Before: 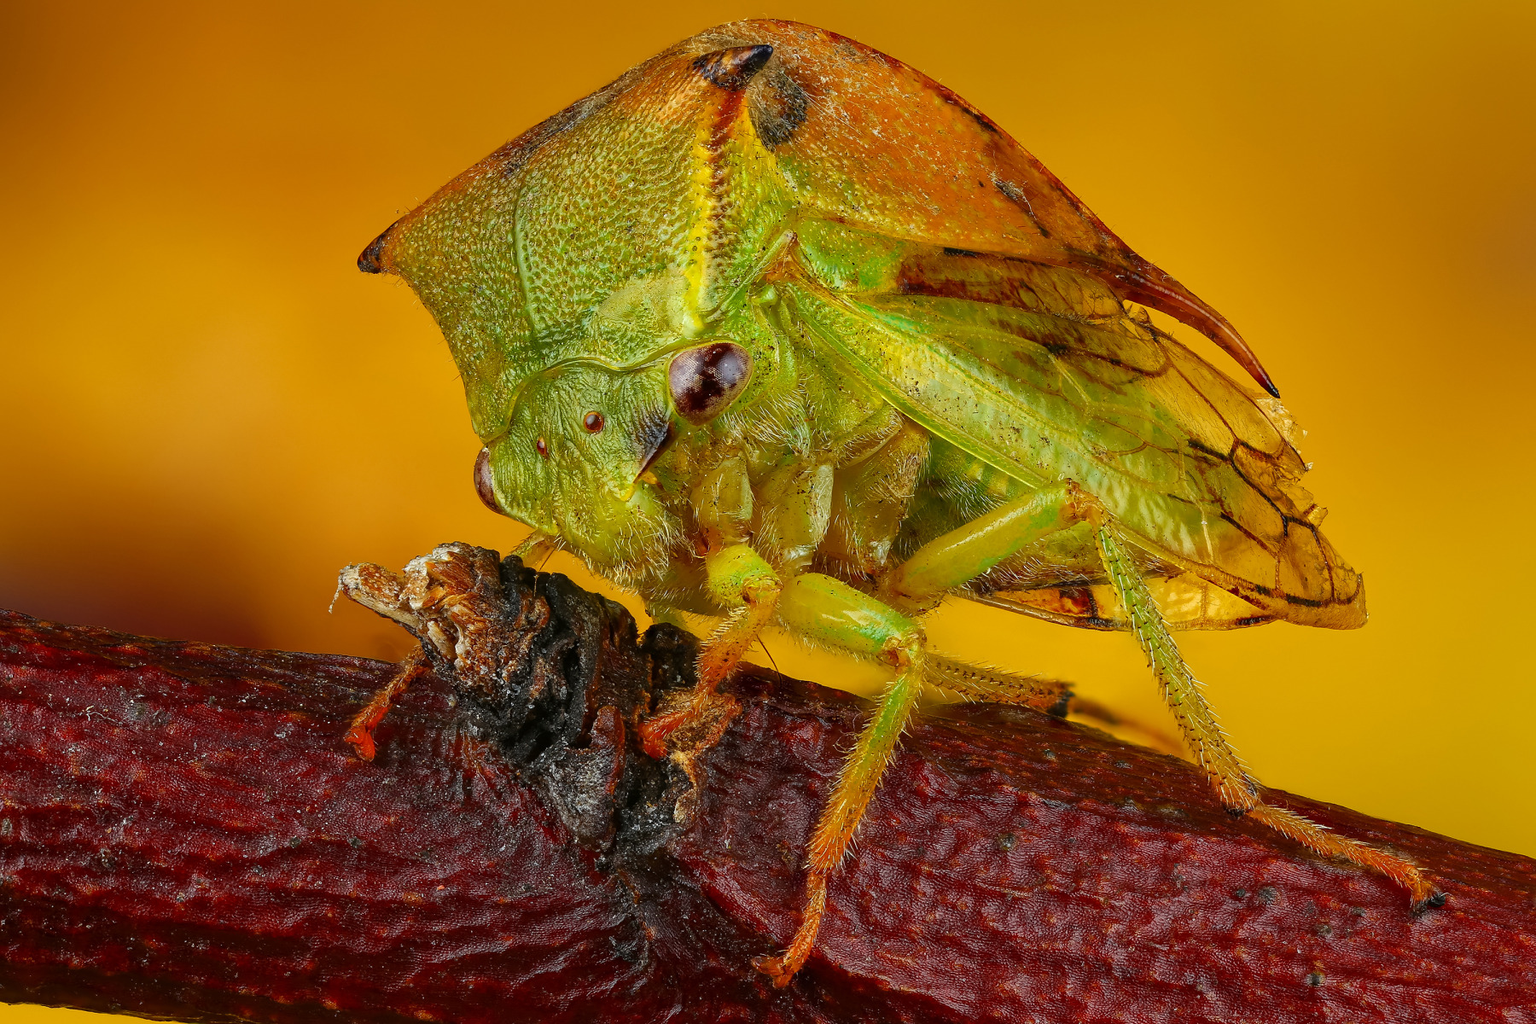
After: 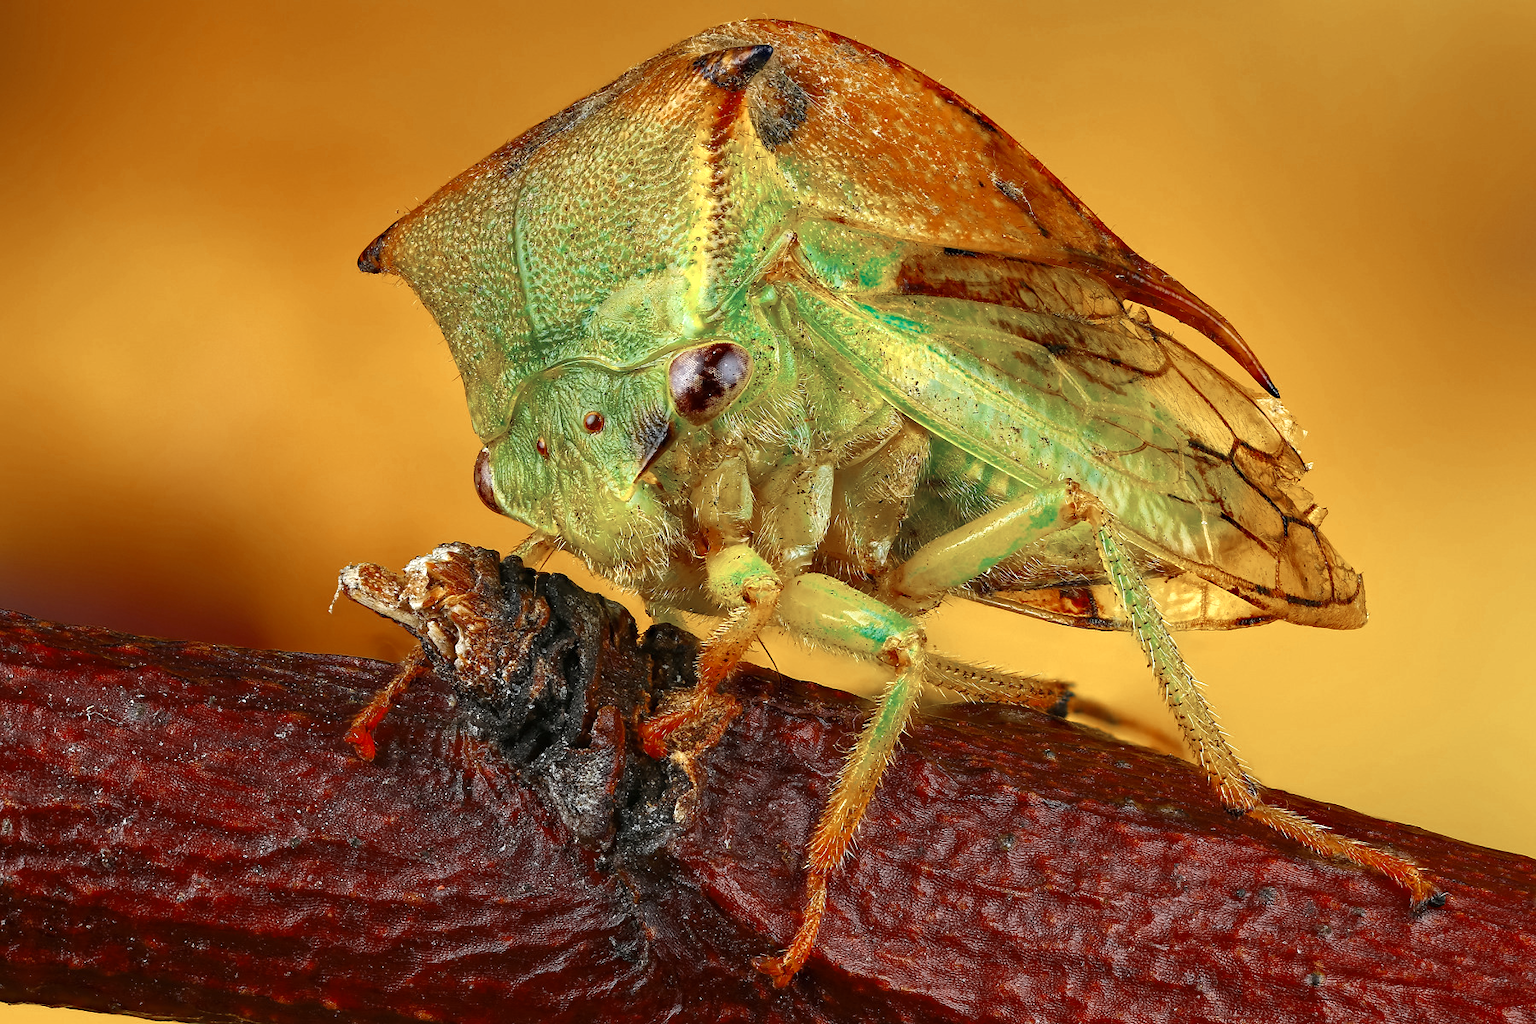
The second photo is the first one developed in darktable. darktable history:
haze removal: compatibility mode true, adaptive false
exposure: exposure 0.603 EV, compensate highlight preservation false
color zones: curves: ch0 [(0, 0.5) (0.125, 0.4) (0.25, 0.5) (0.375, 0.4) (0.5, 0.4) (0.625, 0.35) (0.75, 0.35) (0.875, 0.5)]; ch1 [(0, 0.35) (0.125, 0.45) (0.25, 0.35) (0.375, 0.35) (0.5, 0.35) (0.625, 0.35) (0.75, 0.45) (0.875, 0.35)]; ch2 [(0, 0.6) (0.125, 0.5) (0.25, 0.5) (0.375, 0.6) (0.5, 0.6) (0.625, 0.5) (0.75, 0.5) (0.875, 0.5)]
